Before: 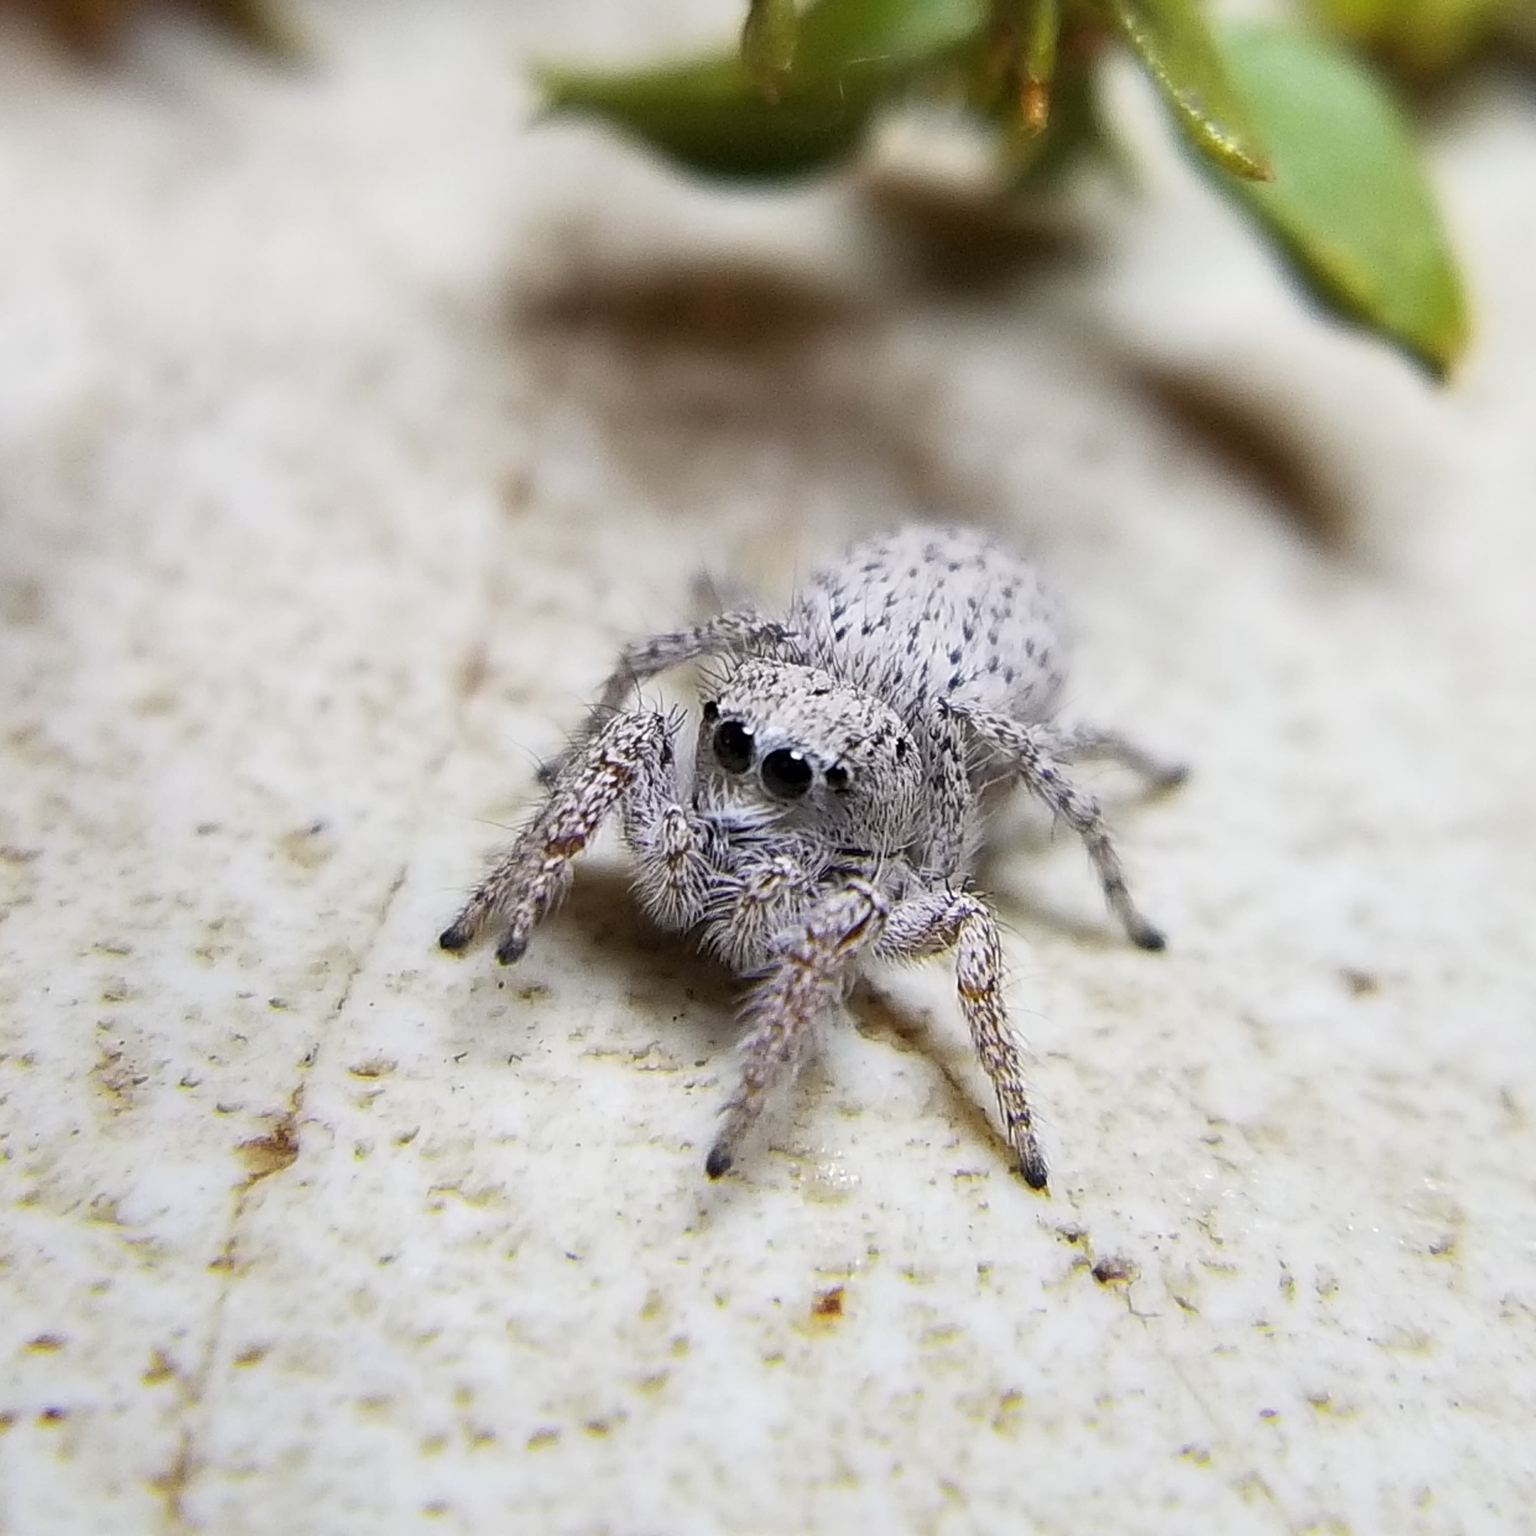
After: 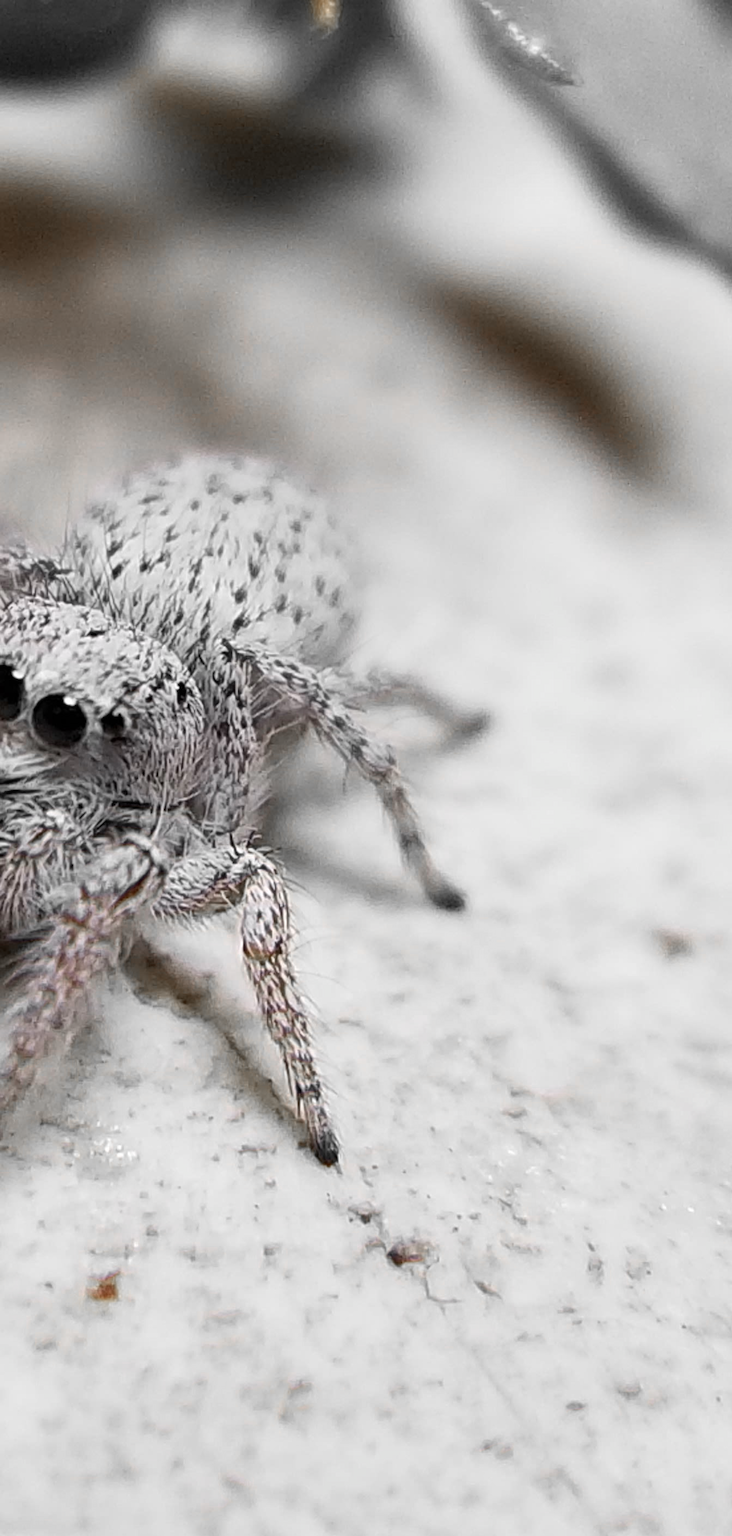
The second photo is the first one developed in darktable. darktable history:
crop: left 47.628%, top 6.643%, right 7.874%
color zones: curves: ch0 [(0, 0.65) (0.096, 0.644) (0.221, 0.539) (0.429, 0.5) (0.571, 0.5) (0.714, 0.5) (0.857, 0.5) (1, 0.65)]; ch1 [(0, 0.5) (0.143, 0.5) (0.257, -0.002) (0.429, 0.04) (0.571, -0.001) (0.714, -0.015) (0.857, 0.024) (1, 0.5)]
